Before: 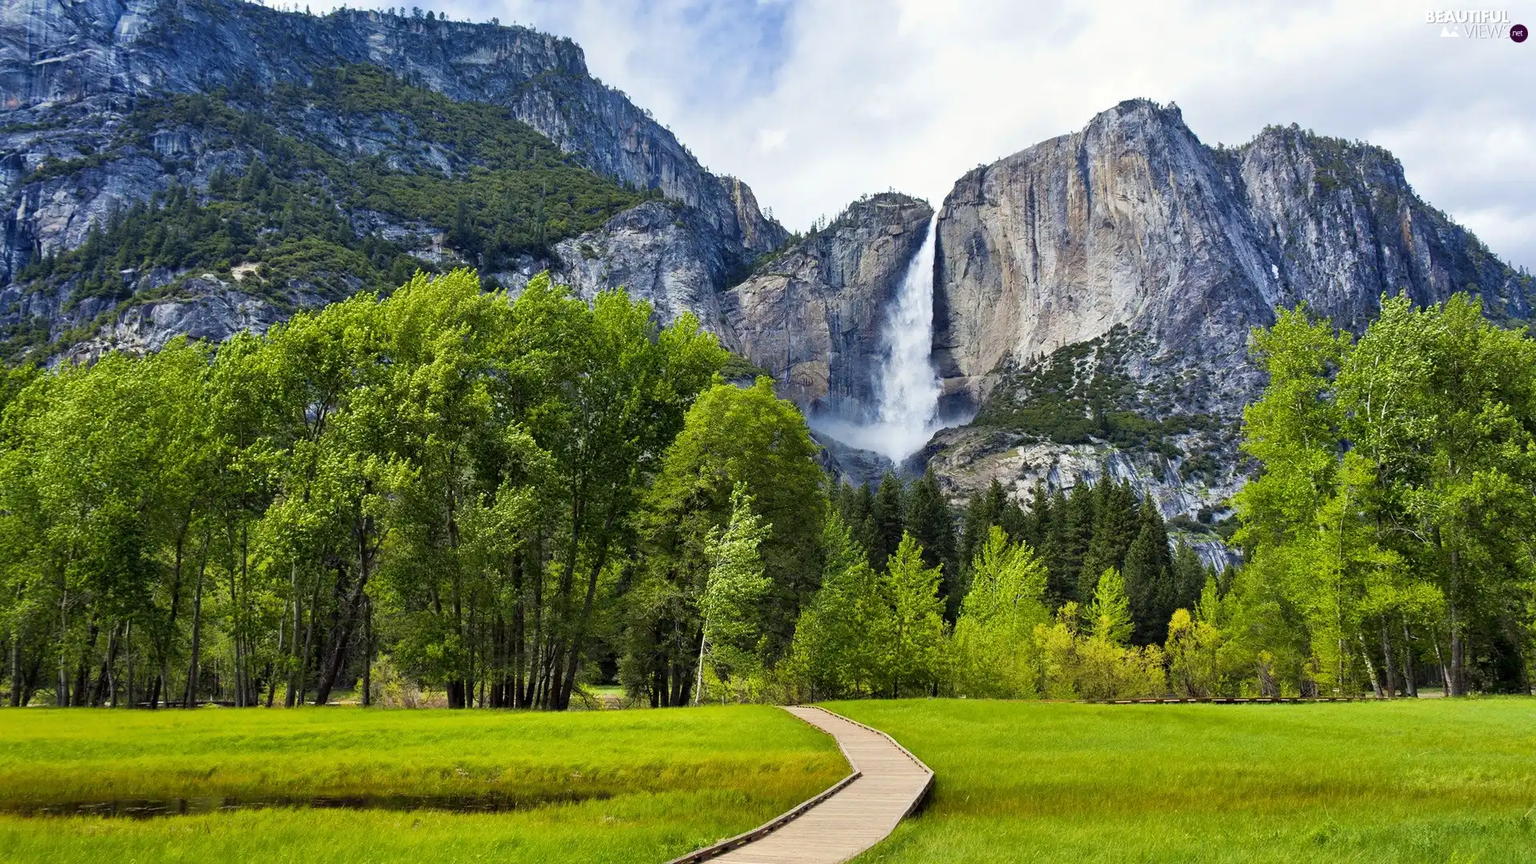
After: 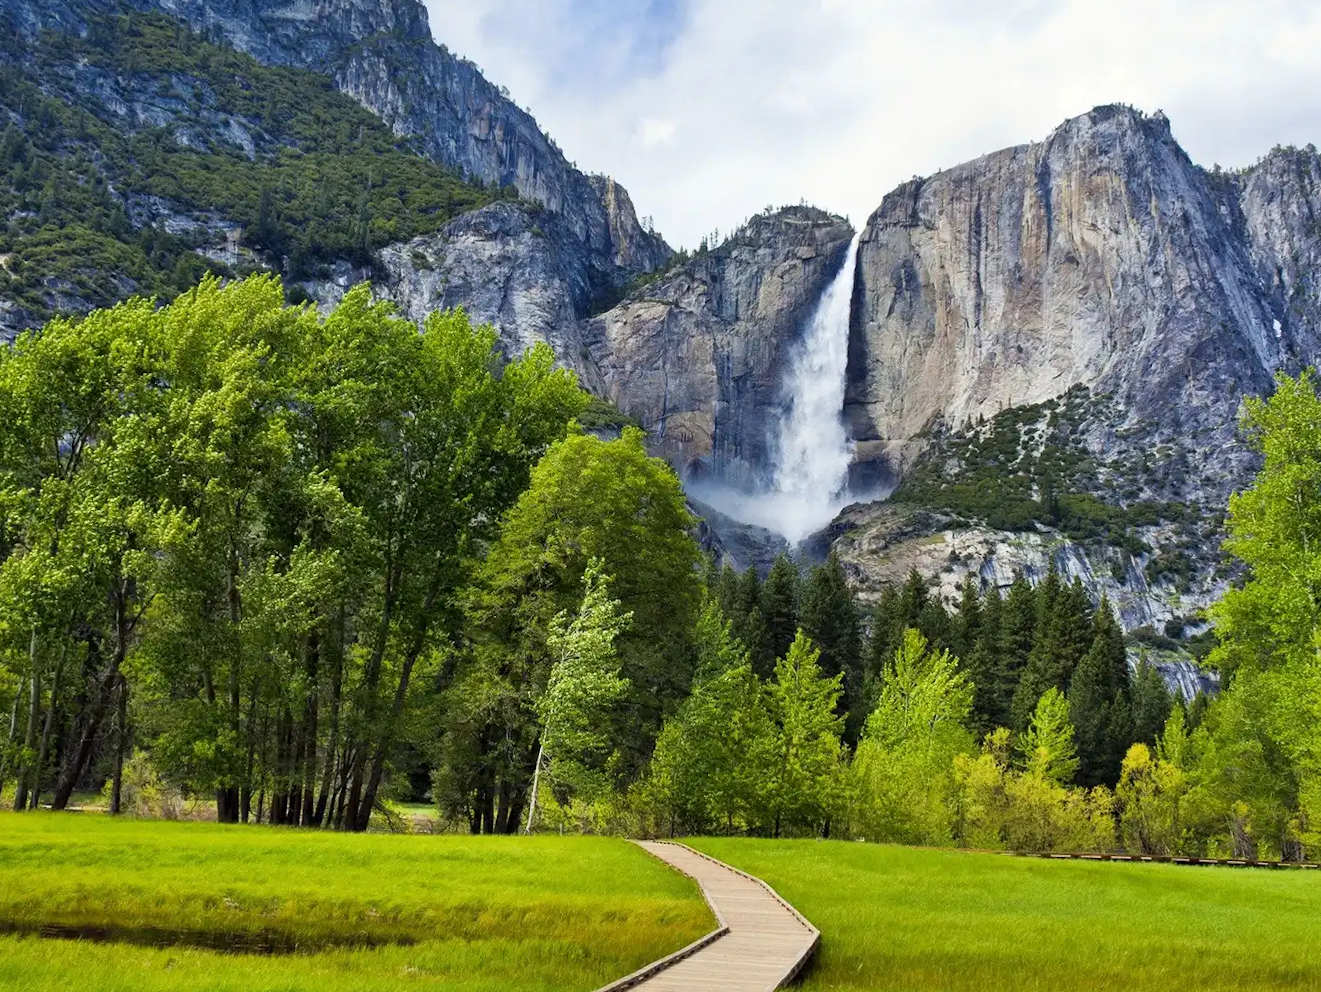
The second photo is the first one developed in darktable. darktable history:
crop and rotate: angle -2.87°, left 14.122%, top 0.026%, right 11%, bottom 0.043%
